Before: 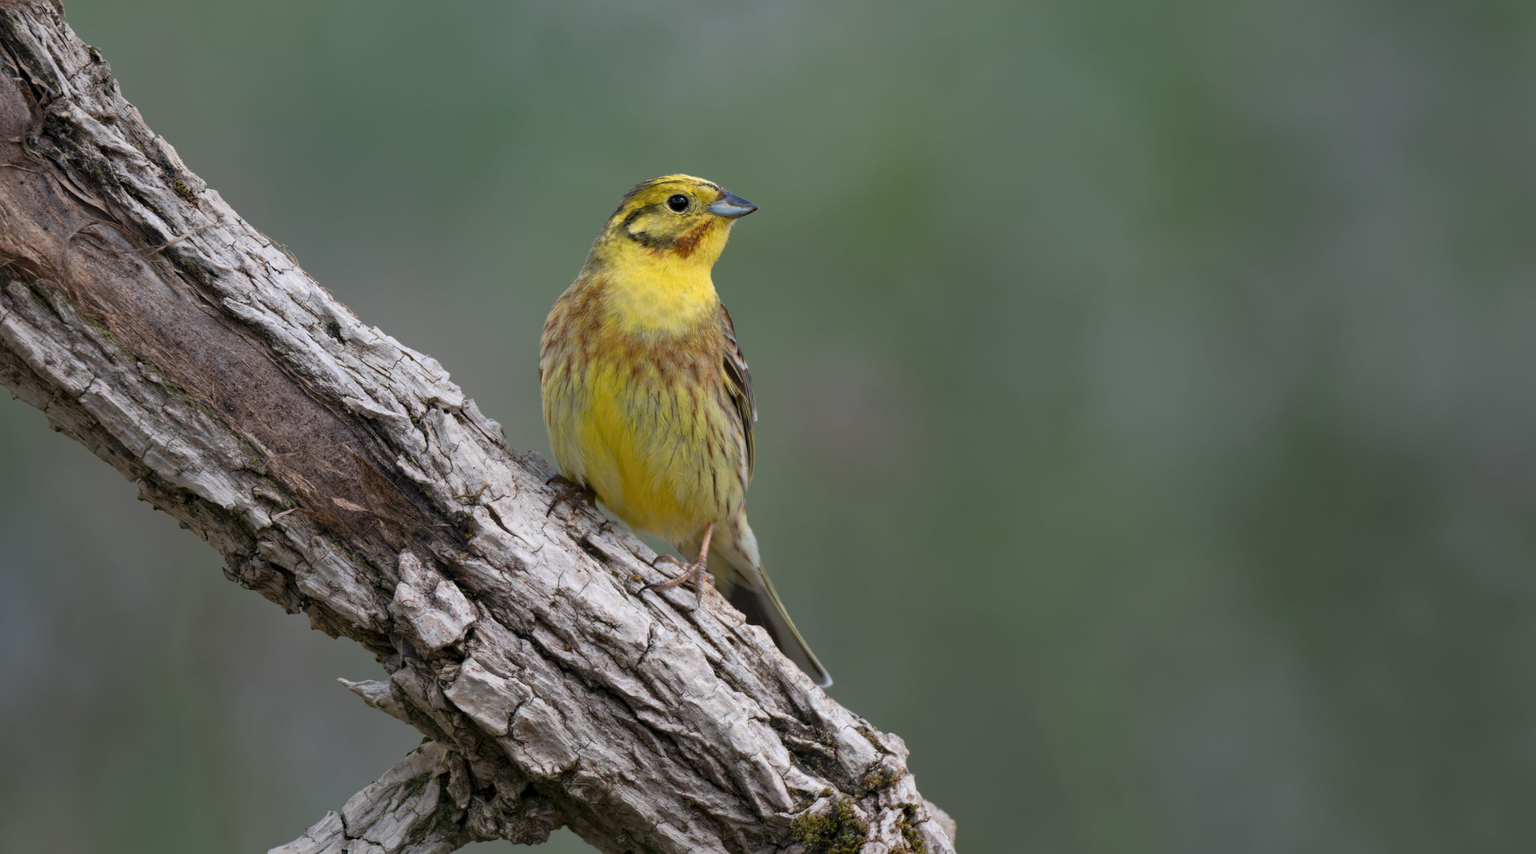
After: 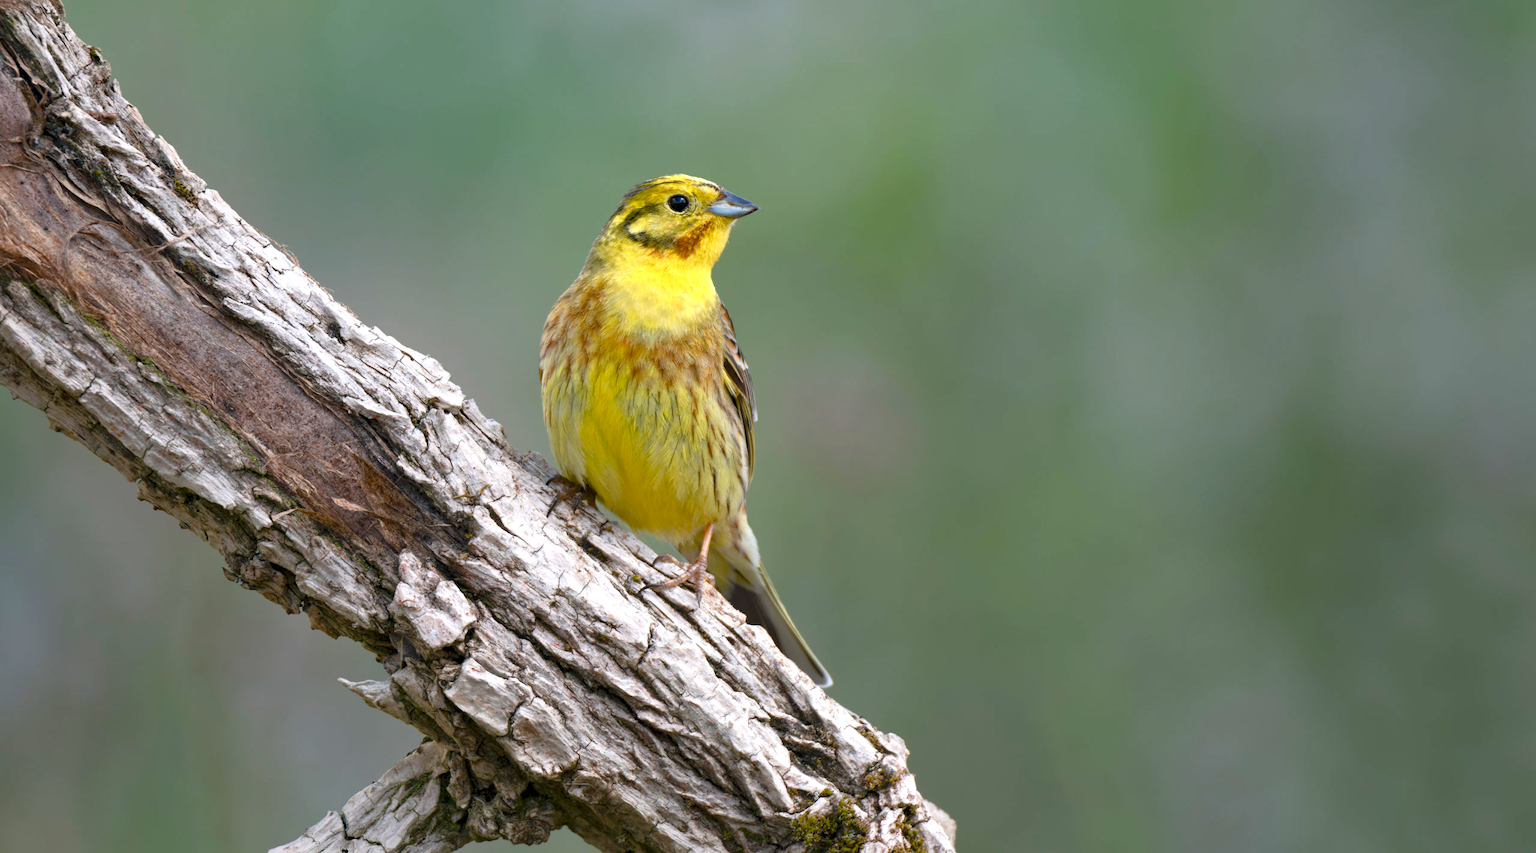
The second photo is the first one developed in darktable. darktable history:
color balance rgb: shadows lift › chroma 0.648%, shadows lift › hue 110.26°, perceptual saturation grading › global saturation 34.728%, perceptual saturation grading › highlights -29.895%, perceptual saturation grading › shadows 34.569%
exposure: black level correction 0, exposure 0.69 EV, compensate highlight preservation false
tone equalizer: on, module defaults
